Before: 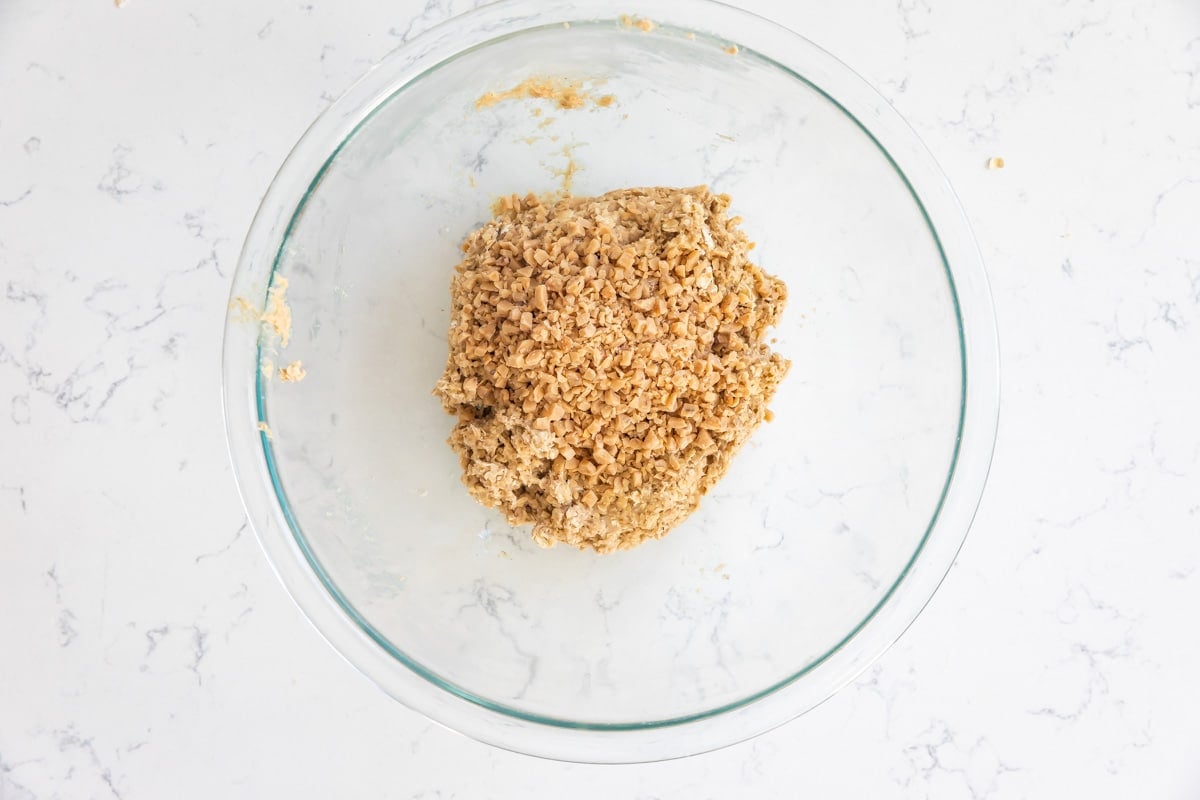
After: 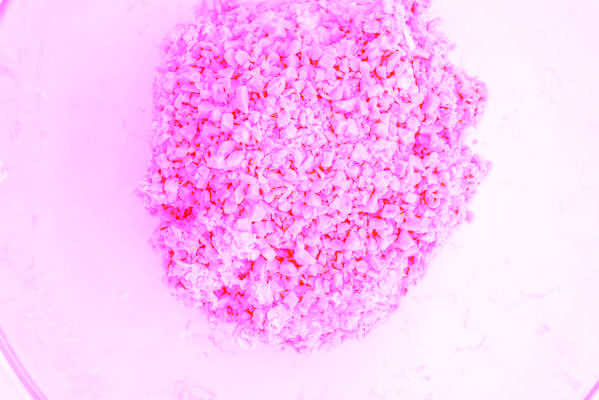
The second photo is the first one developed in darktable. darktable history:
crop: left 25%, top 25%, right 25%, bottom 25%
white balance: red 8, blue 8
